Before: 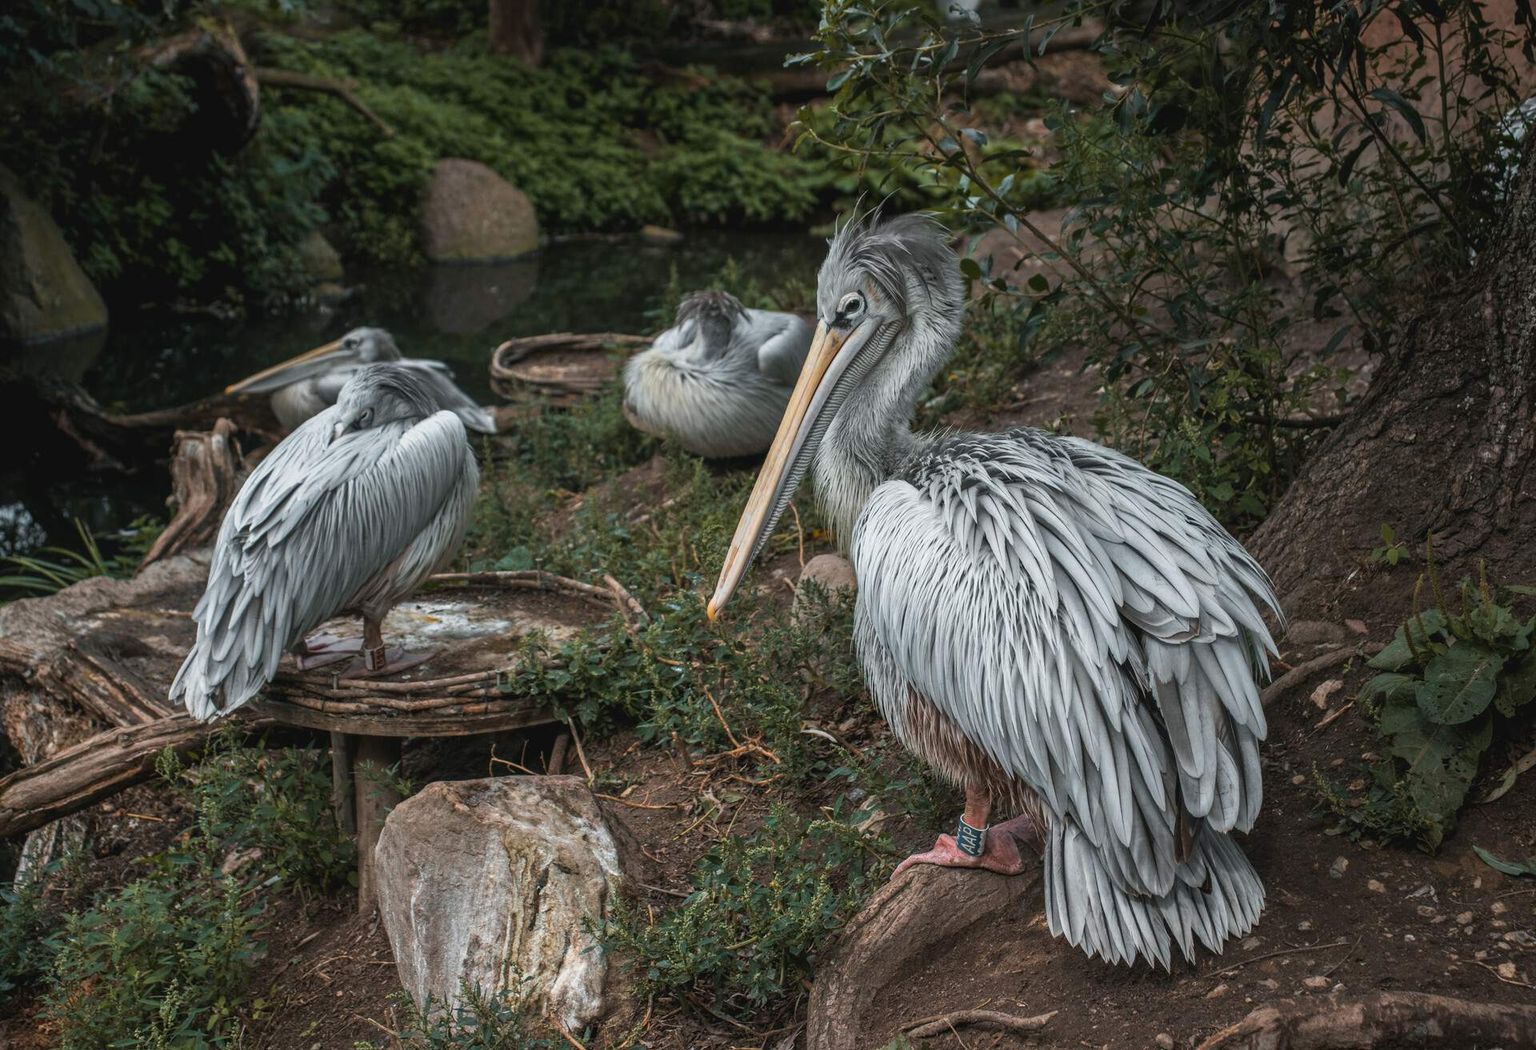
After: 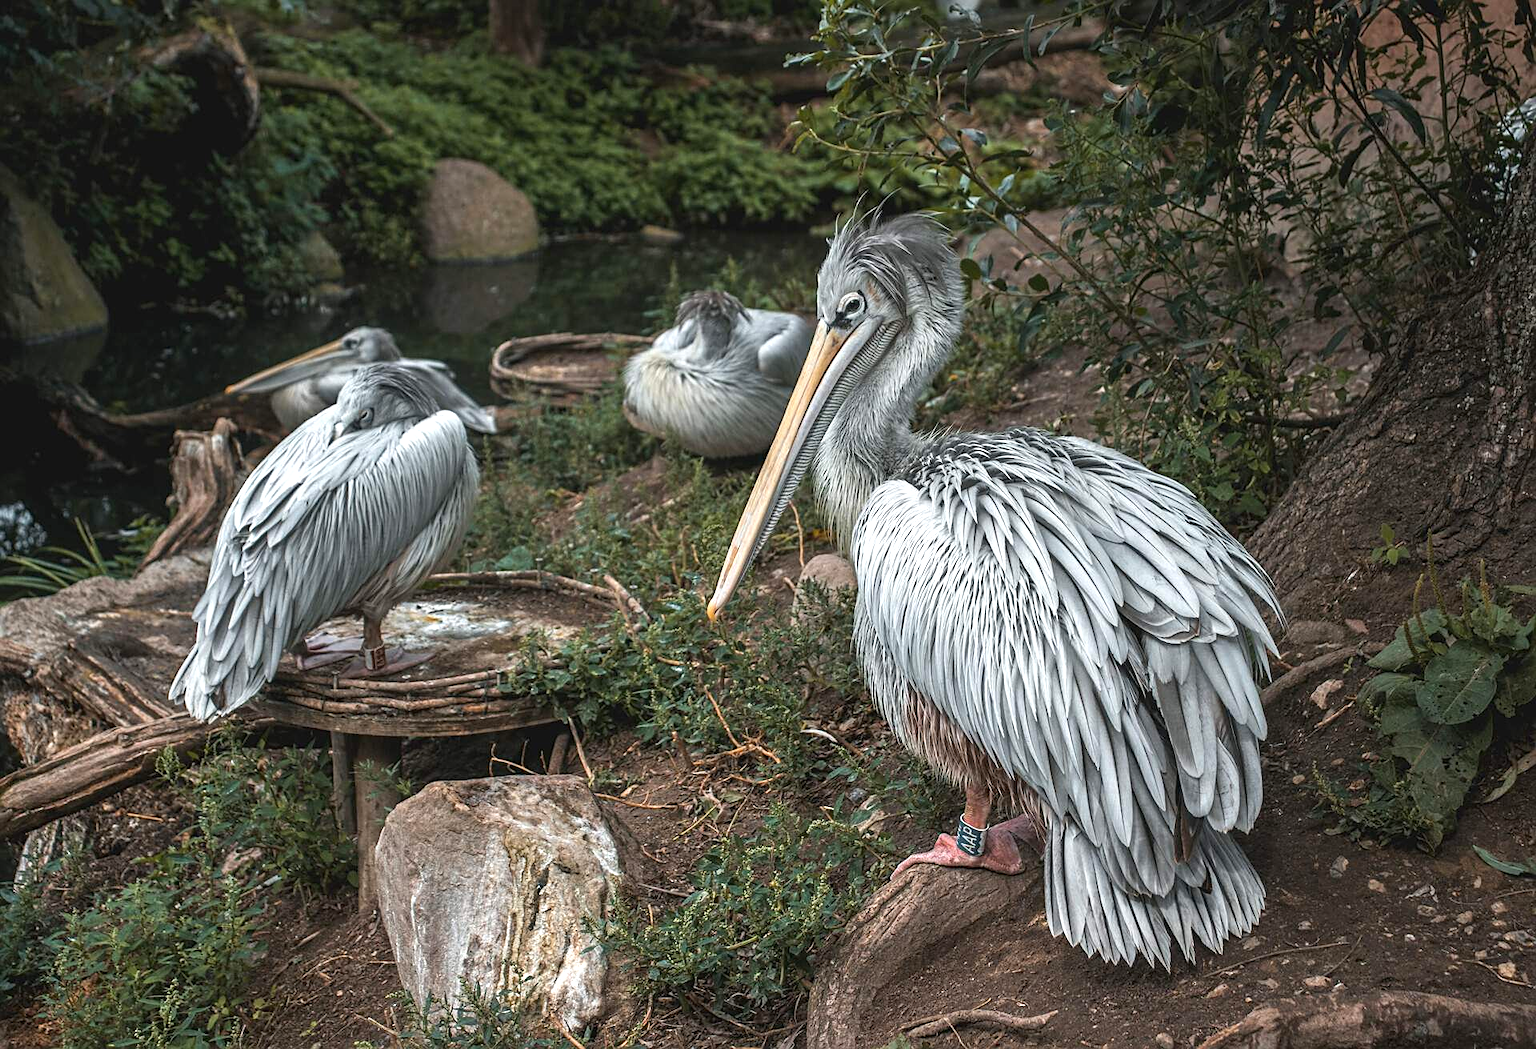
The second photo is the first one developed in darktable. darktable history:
exposure: exposure 0.574 EV, compensate highlight preservation false
sharpen: on, module defaults
